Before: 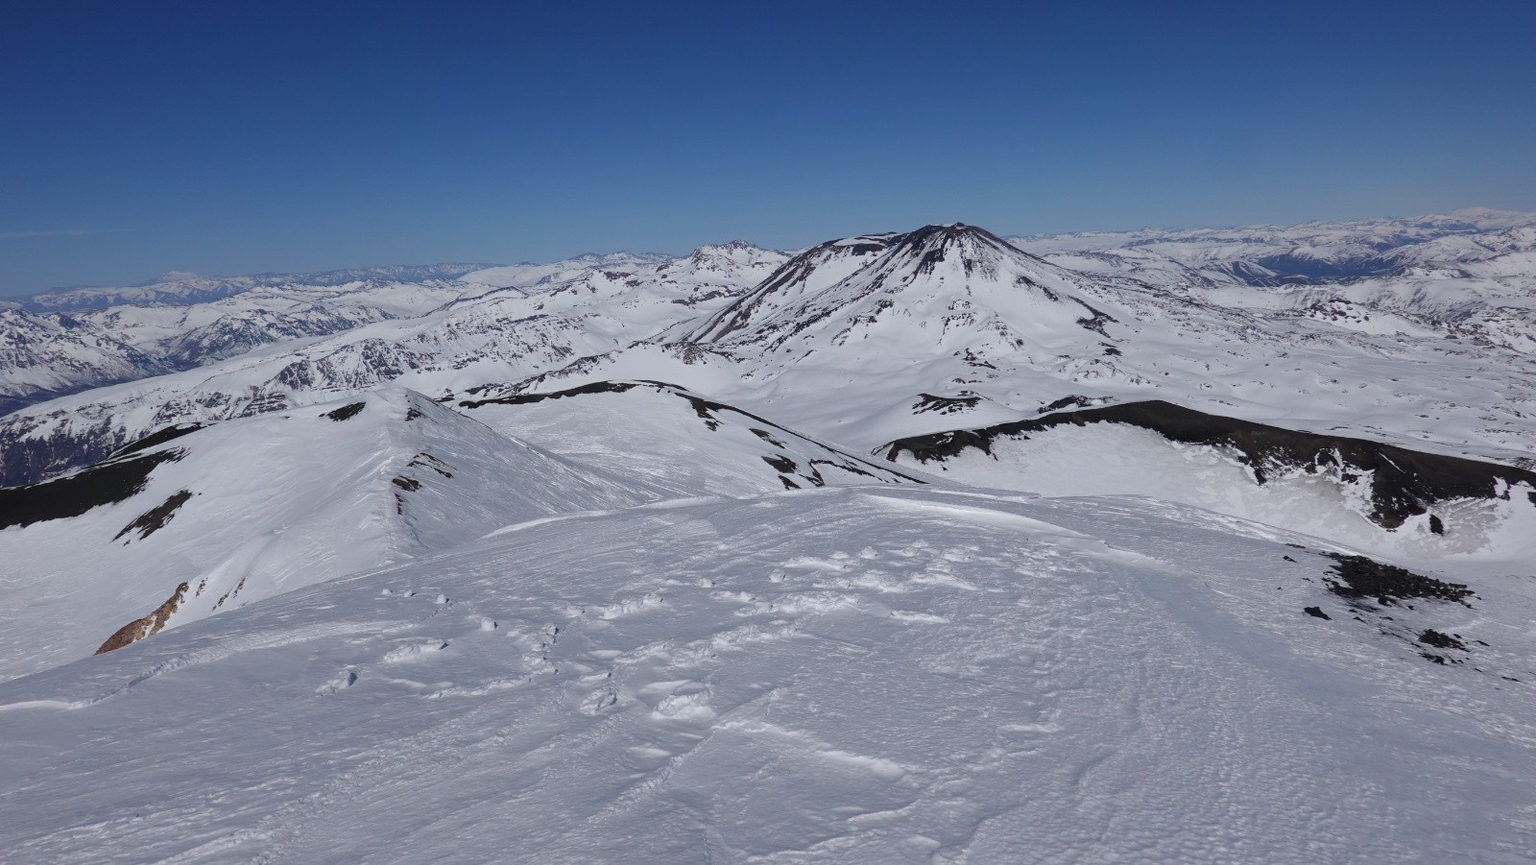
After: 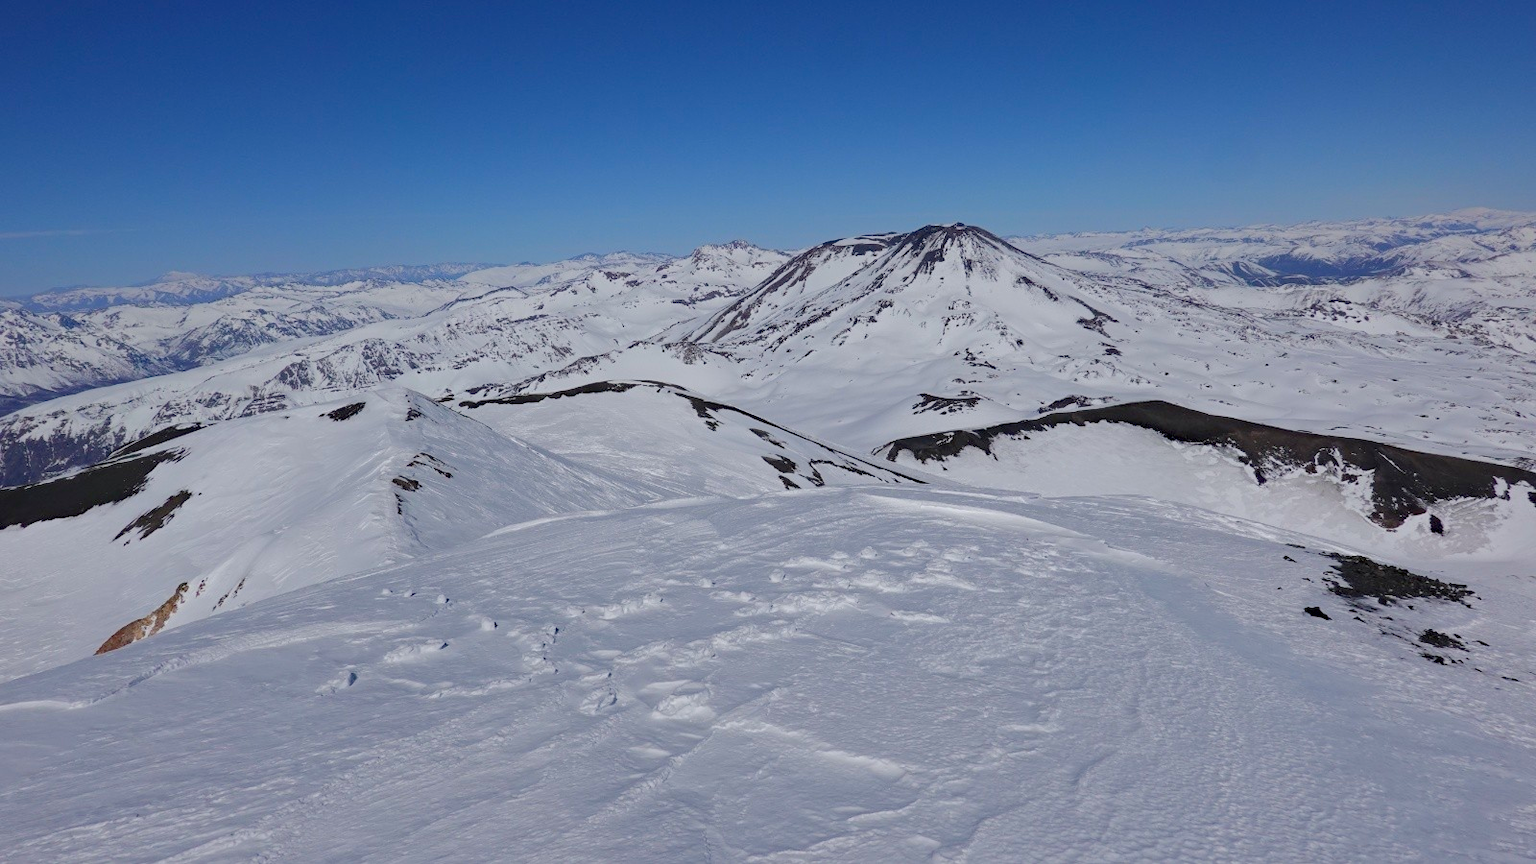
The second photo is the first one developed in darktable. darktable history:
color balance rgb: perceptual saturation grading › global saturation 0.135%, perceptual brilliance grading › mid-tones 9.261%, perceptual brilliance grading › shadows 15.559%, contrast -10.523%
haze removal: compatibility mode true, adaptive false
